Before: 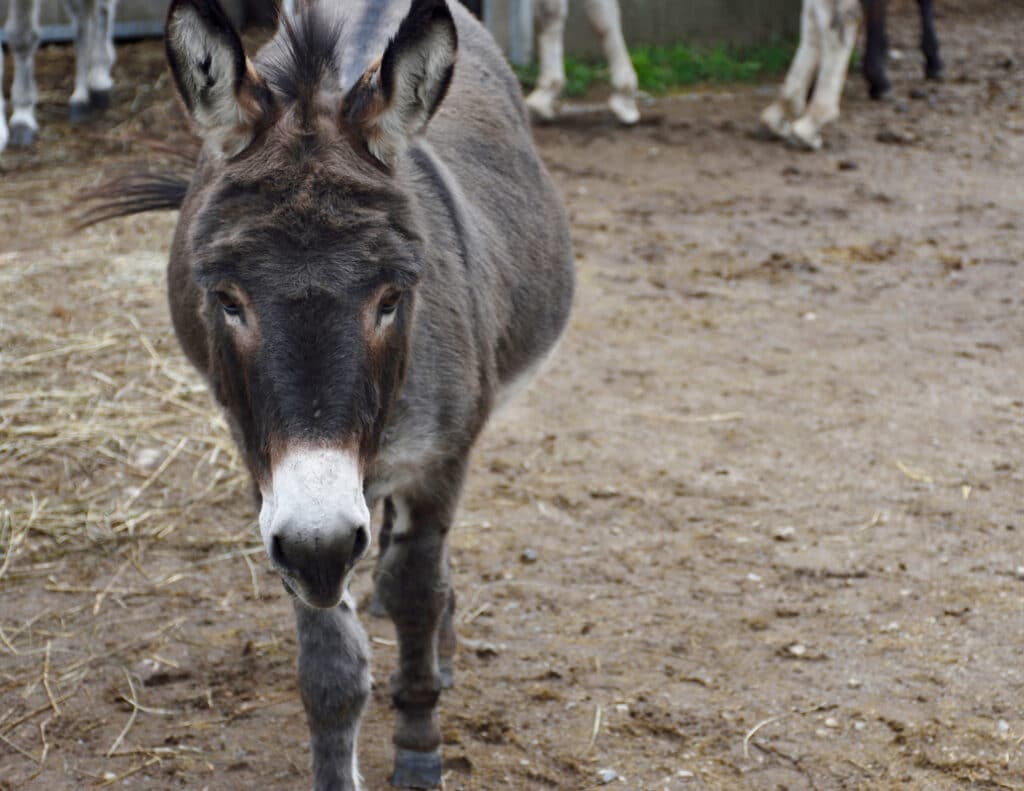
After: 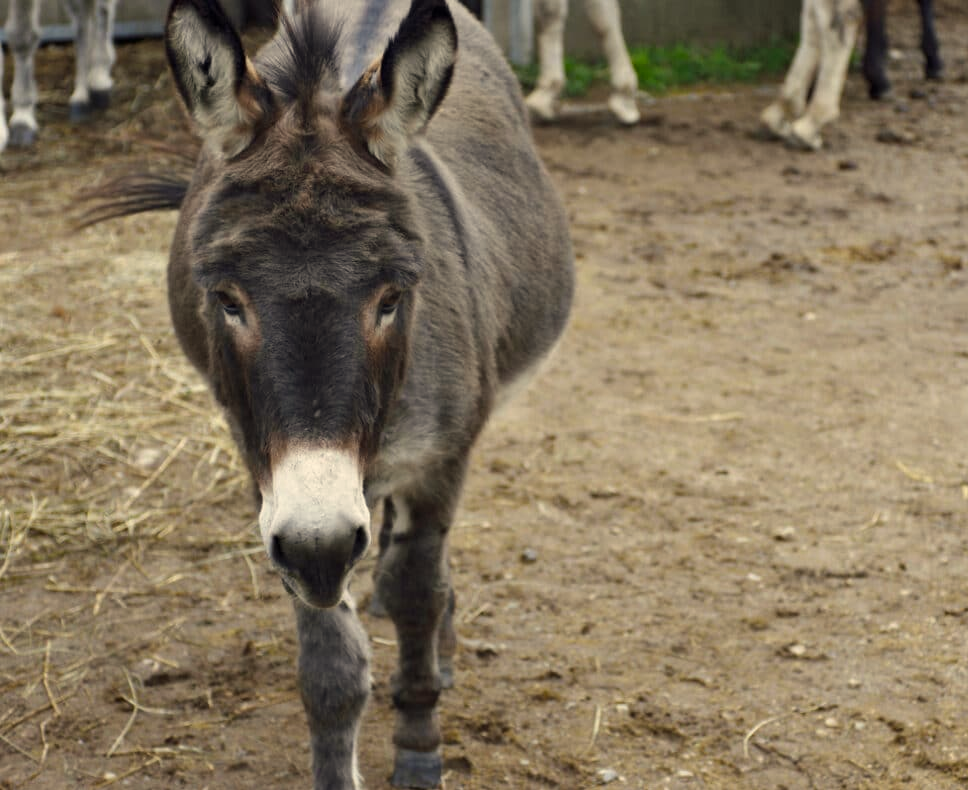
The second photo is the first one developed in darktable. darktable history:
color correction: highlights a* 1.44, highlights b* 17.99
crop and rotate: left 0%, right 5.378%
